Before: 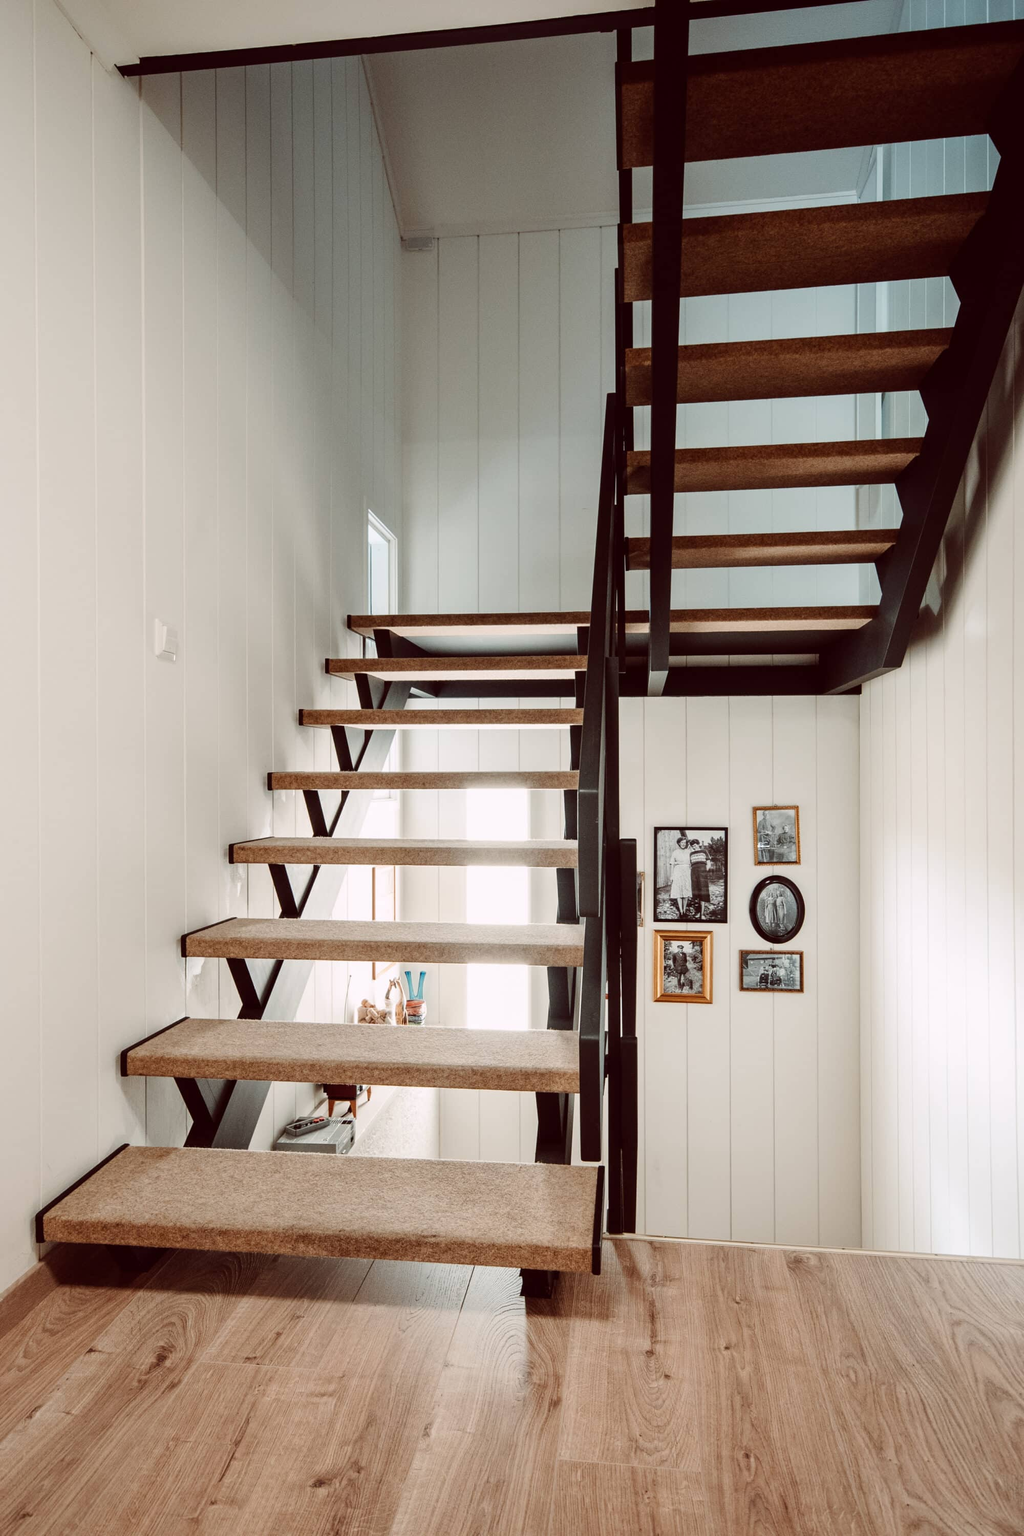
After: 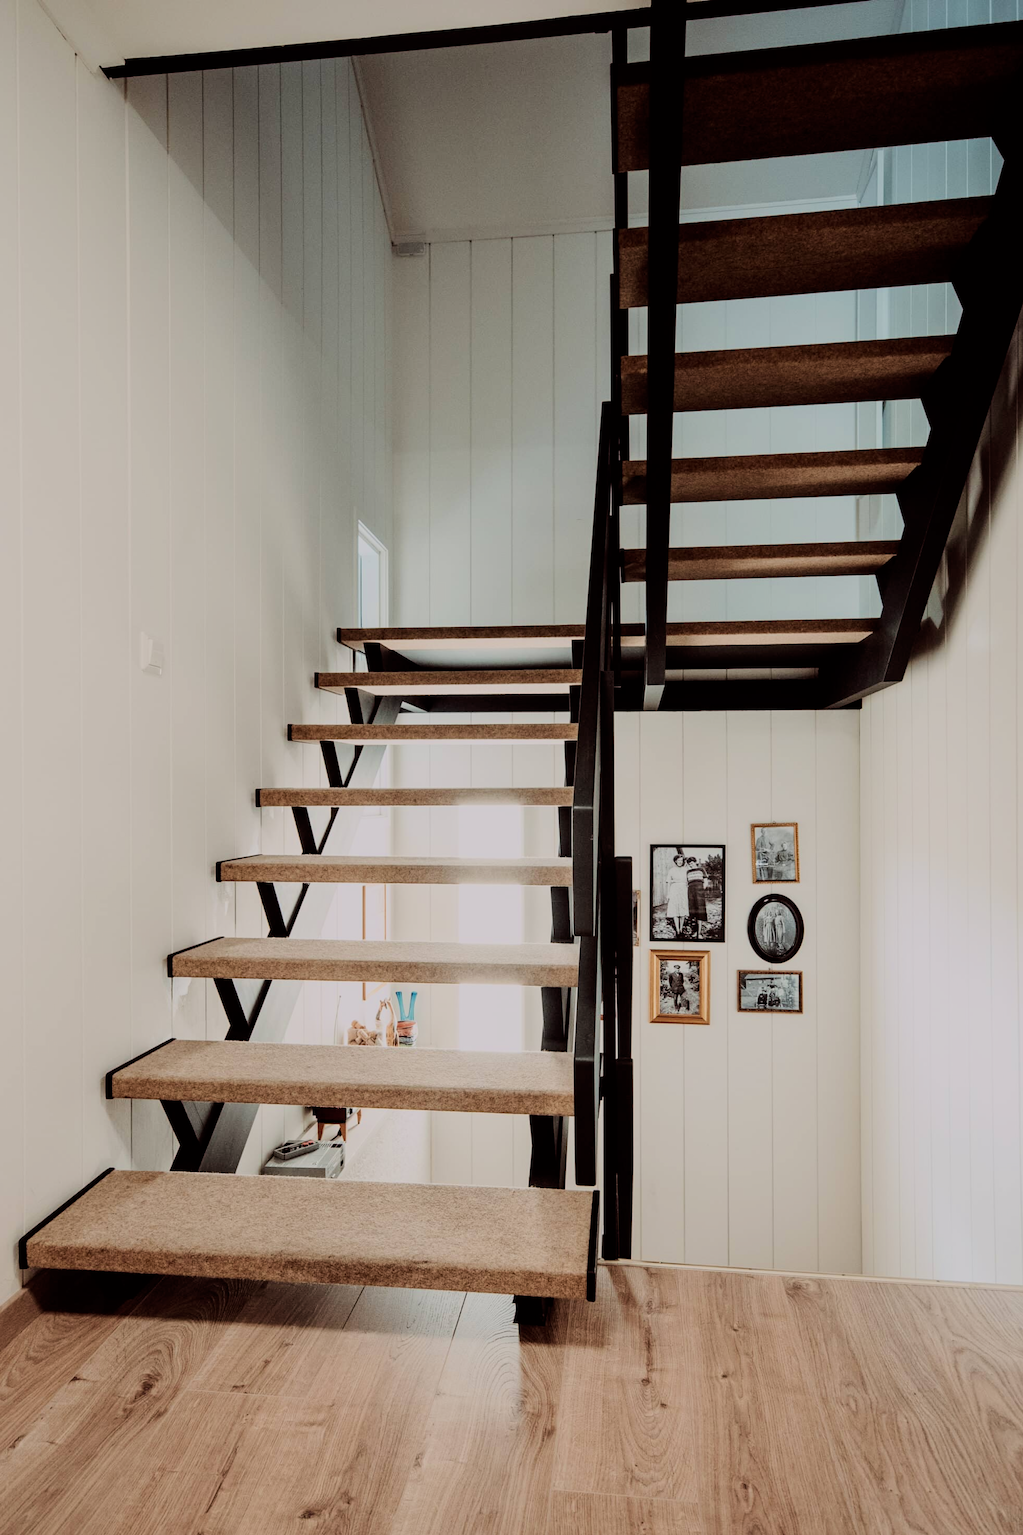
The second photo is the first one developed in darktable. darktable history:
velvia: on, module defaults
contrast brightness saturation: contrast 0.11, saturation -0.17
filmic rgb: black relative exposure -6.15 EV, white relative exposure 6.96 EV, hardness 2.23, color science v6 (2022)
crop: left 1.743%, right 0.268%, bottom 2.011%
